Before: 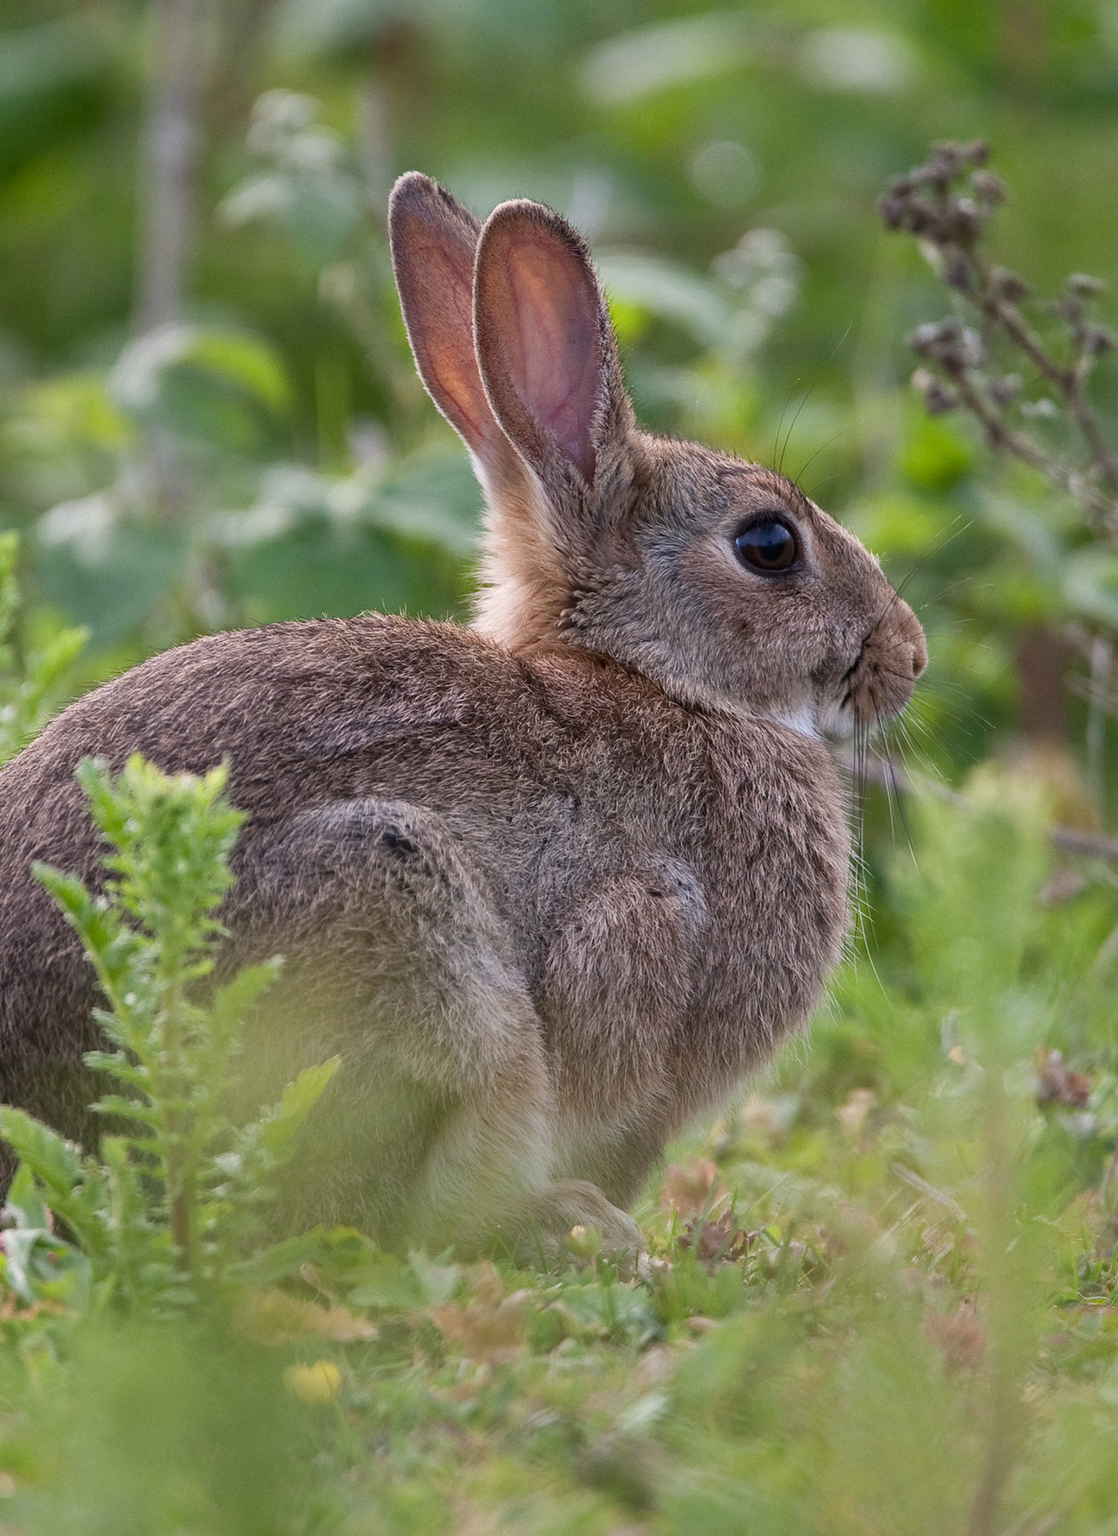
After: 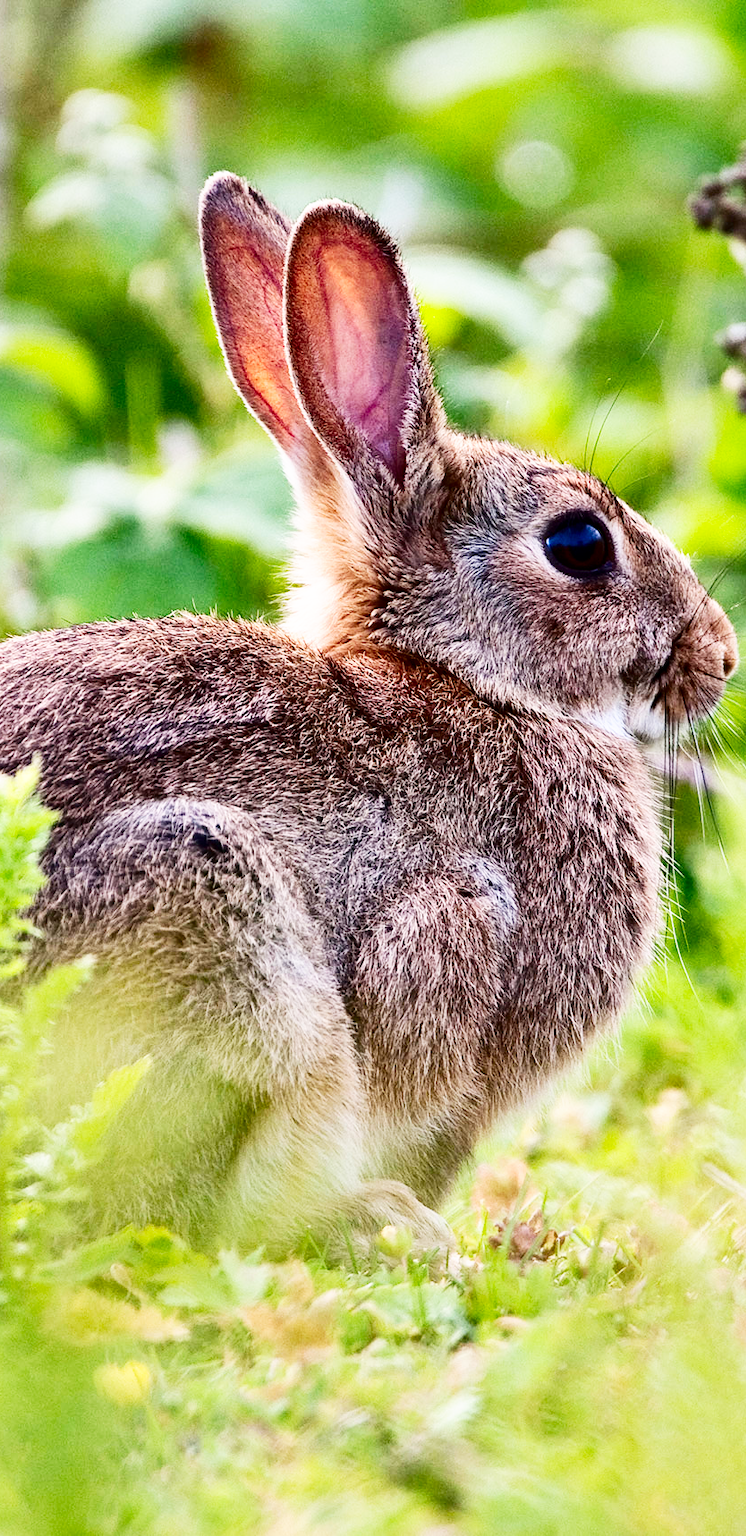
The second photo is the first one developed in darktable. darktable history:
base curve: curves: ch0 [(0, 0) (0.007, 0.004) (0.027, 0.03) (0.046, 0.07) (0.207, 0.54) (0.442, 0.872) (0.673, 0.972) (1, 1)], preserve colors none
contrast brightness saturation: contrast 0.219, brightness -0.194, saturation 0.235
crop: left 17.027%, right 16.176%
